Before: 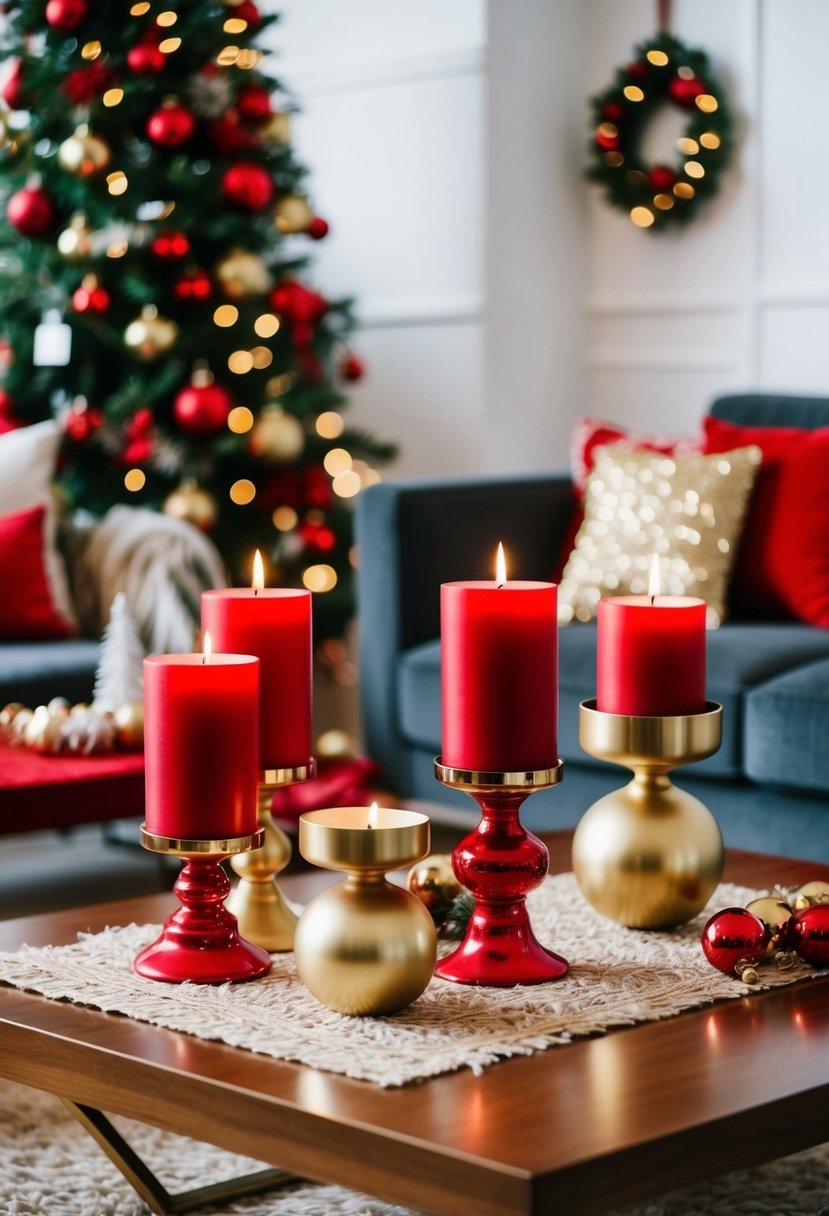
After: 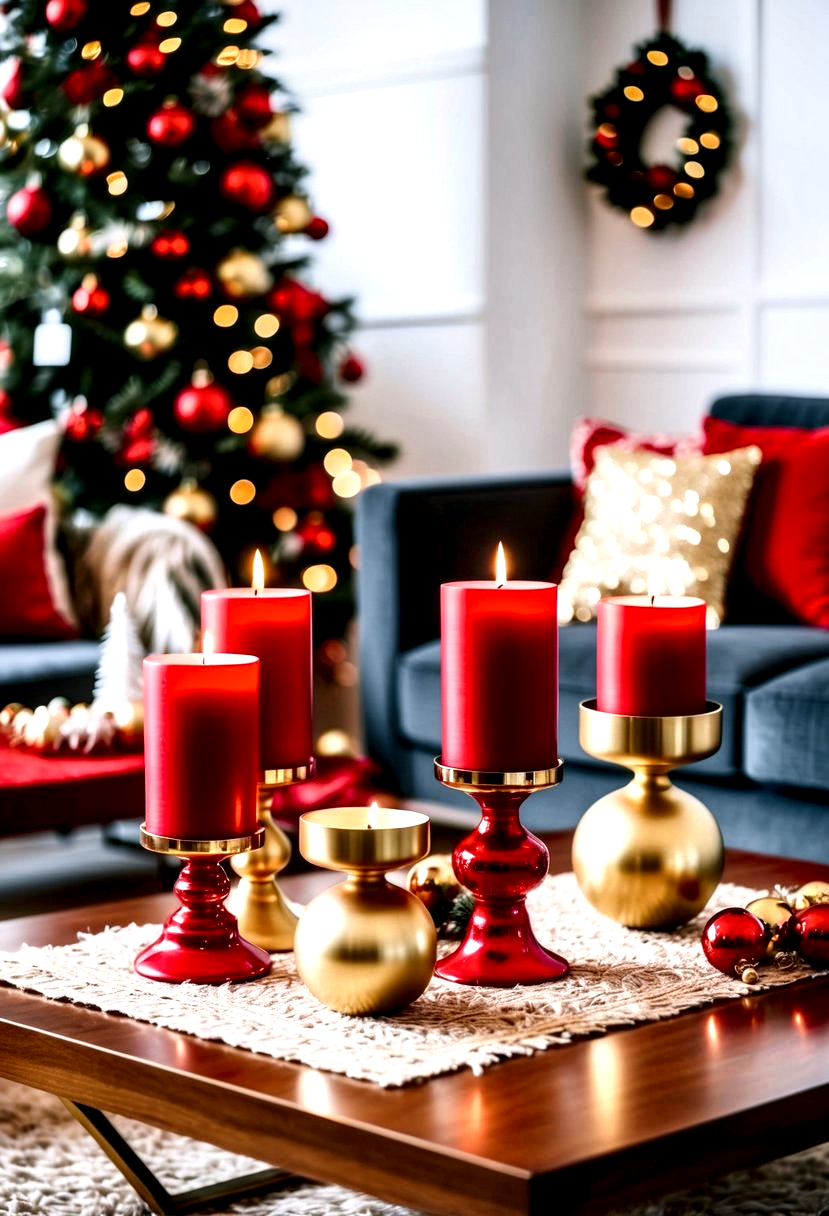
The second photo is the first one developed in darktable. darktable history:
local contrast: highlights 80%, shadows 57%, detail 175%, midtone range 0.602
tone curve: curves: ch0 [(0, 0.036) (0.119, 0.115) (0.461, 0.479) (0.715, 0.767) (0.817, 0.865) (1, 0.998)]; ch1 [(0, 0) (0.377, 0.416) (0.44, 0.461) (0.487, 0.49) (0.514, 0.525) (0.538, 0.561) (0.67, 0.713) (1, 1)]; ch2 [(0, 0) (0.38, 0.405) (0.463, 0.445) (0.492, 0.486) (0.529, 0.533) (0.578, 0.59) (0.653, 0.698) (1, 1)], color space Lab, independent channels, preserve colors none
